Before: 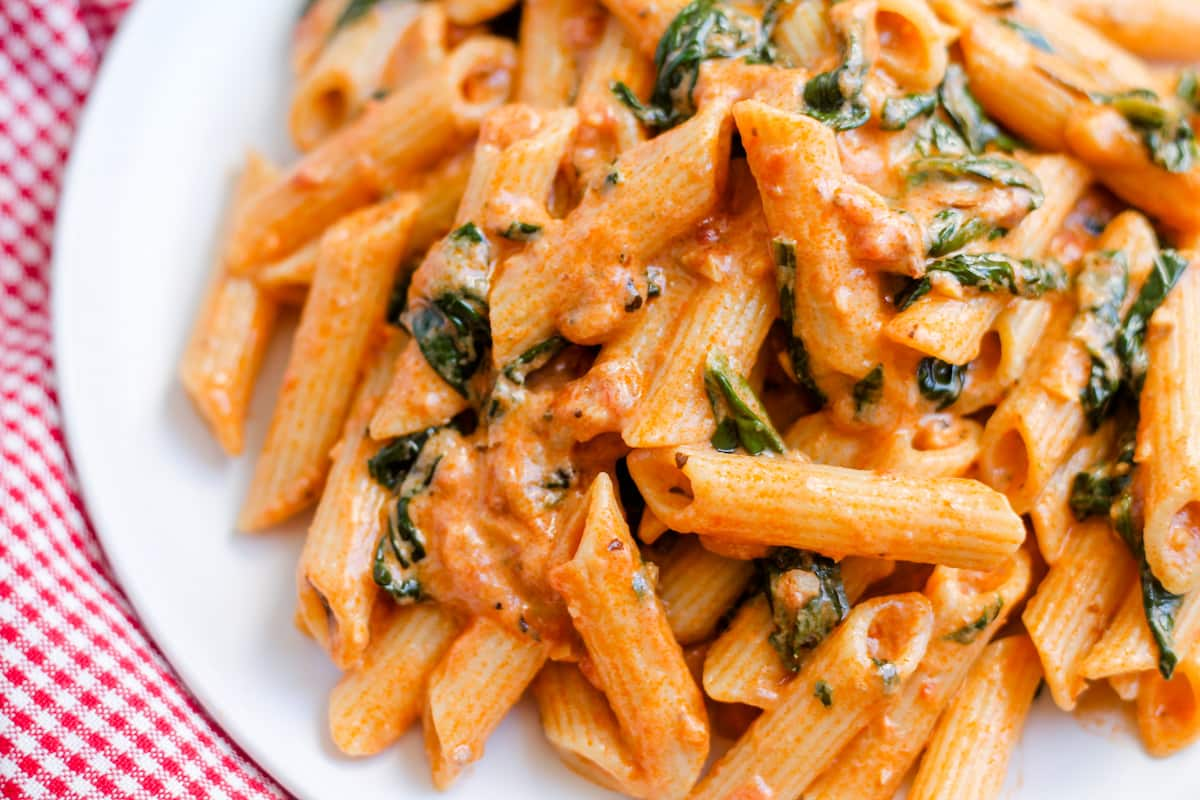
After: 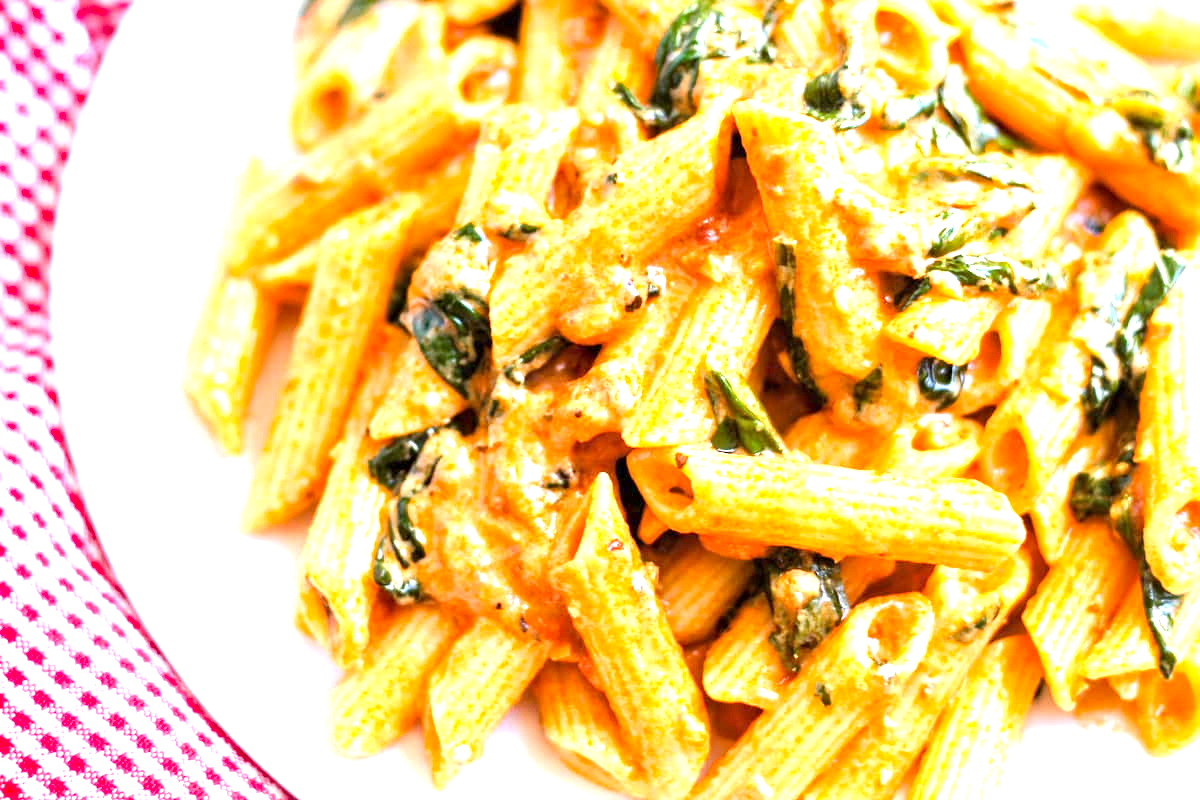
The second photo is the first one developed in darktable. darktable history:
exposure: black level correction 0, exposure 1.45 EV, compensate exposure bias true, compensate highlight preservation false
haze removal: compatibility mode true, adaptive false
